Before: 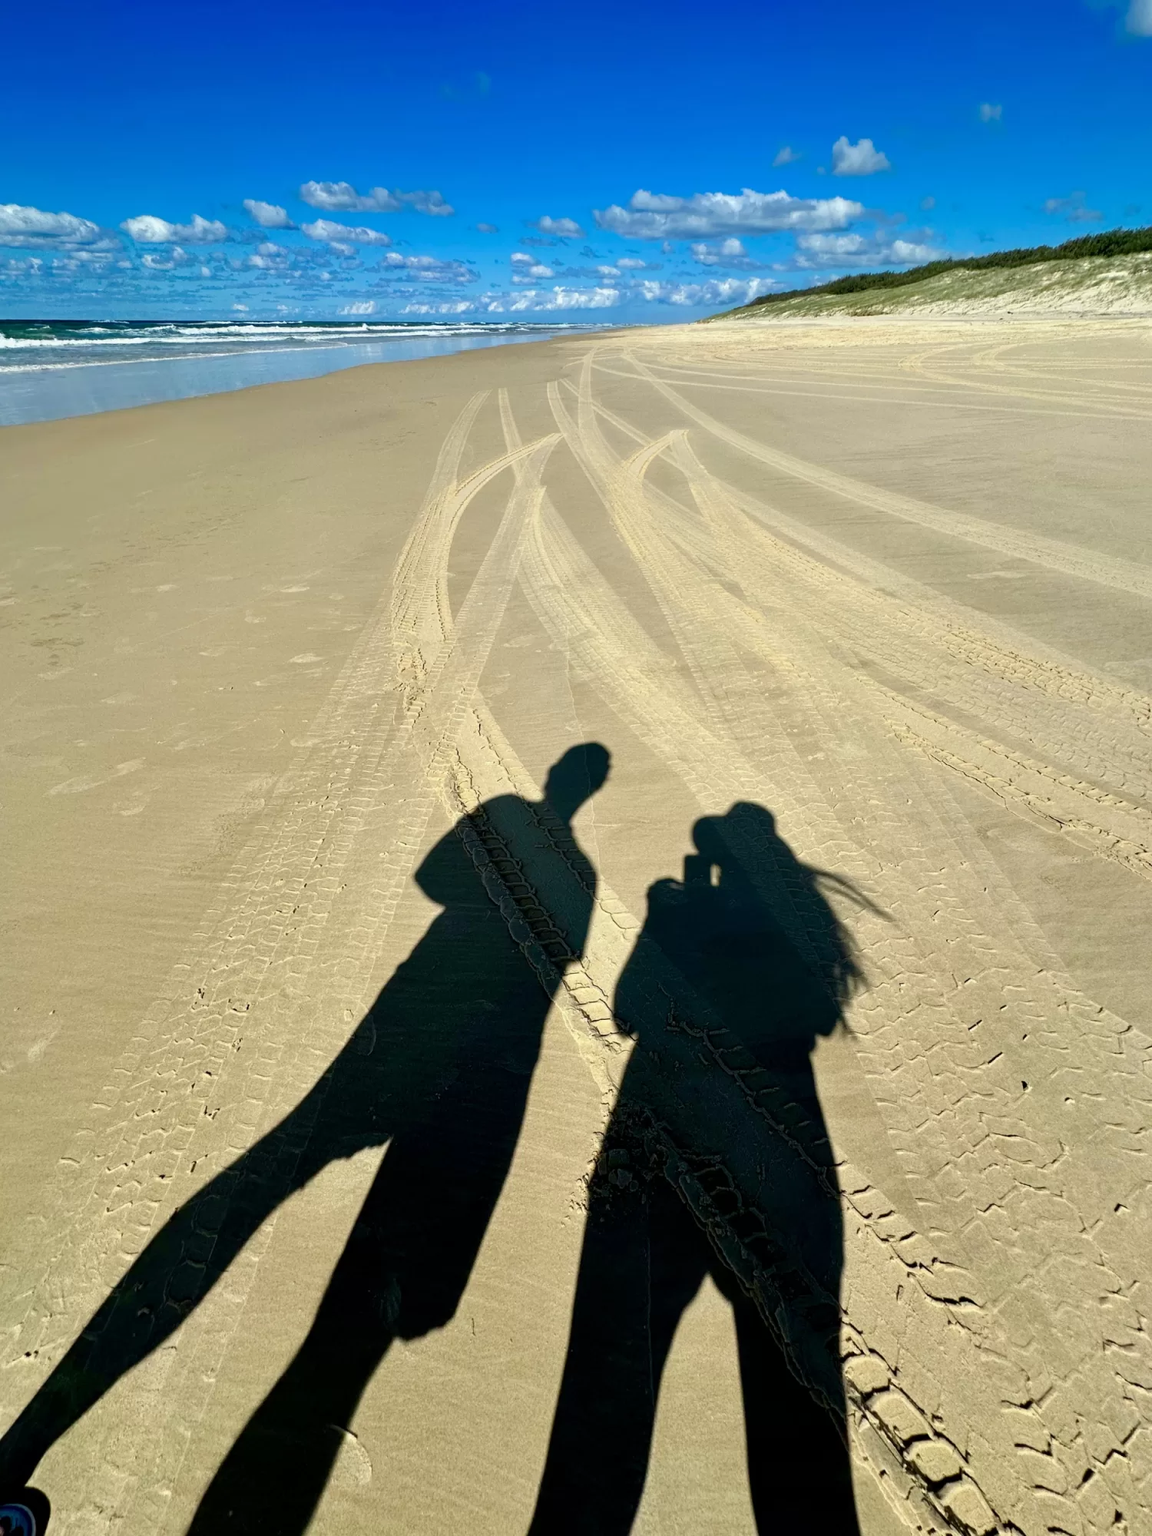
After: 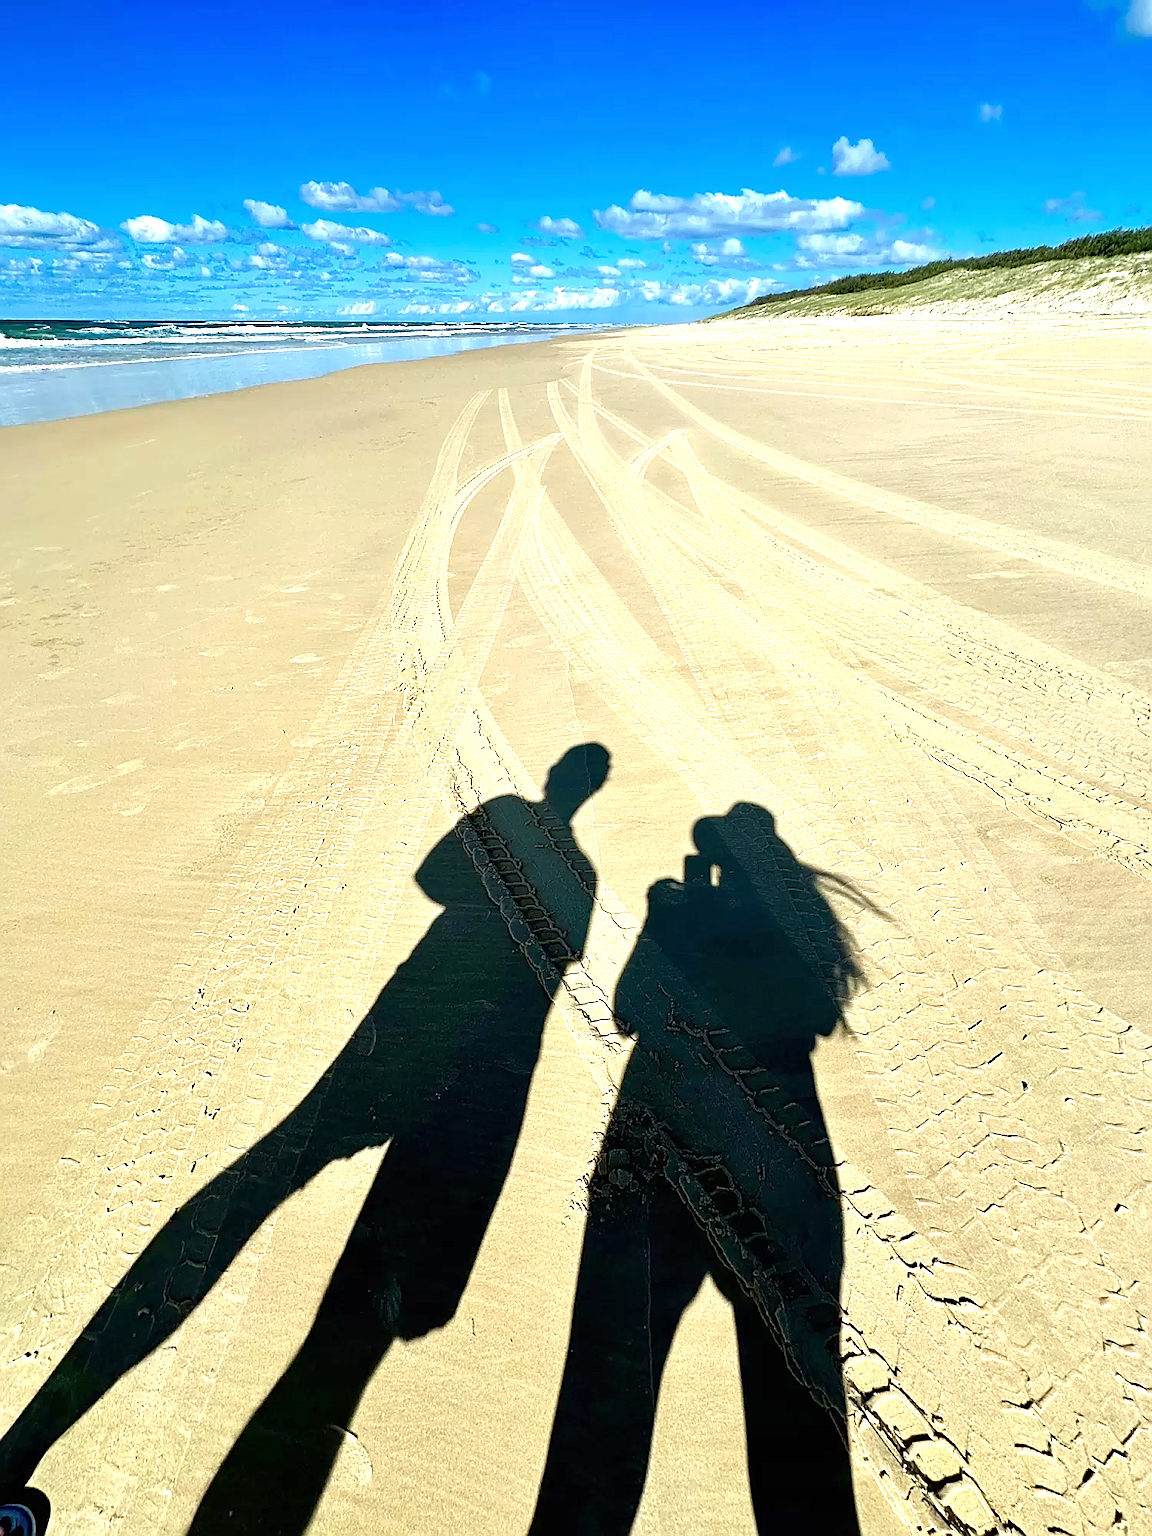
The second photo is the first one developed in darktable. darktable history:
exposure: black level correction 0, exposure 0.9 EV, compensate highlight preservation false
sharpen: radius 1.4, amount 1.25, threshold 0.7
